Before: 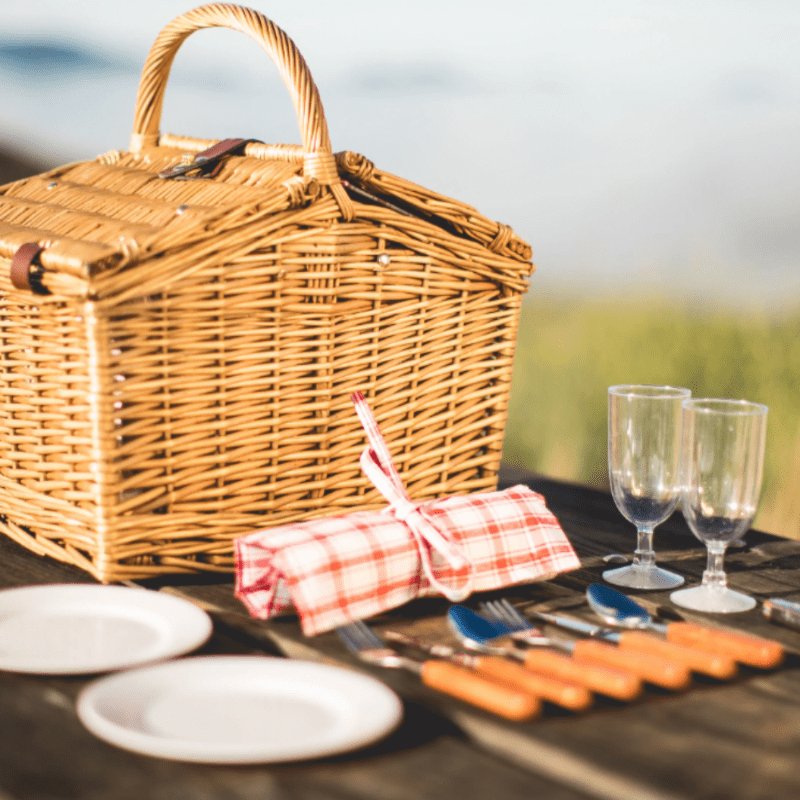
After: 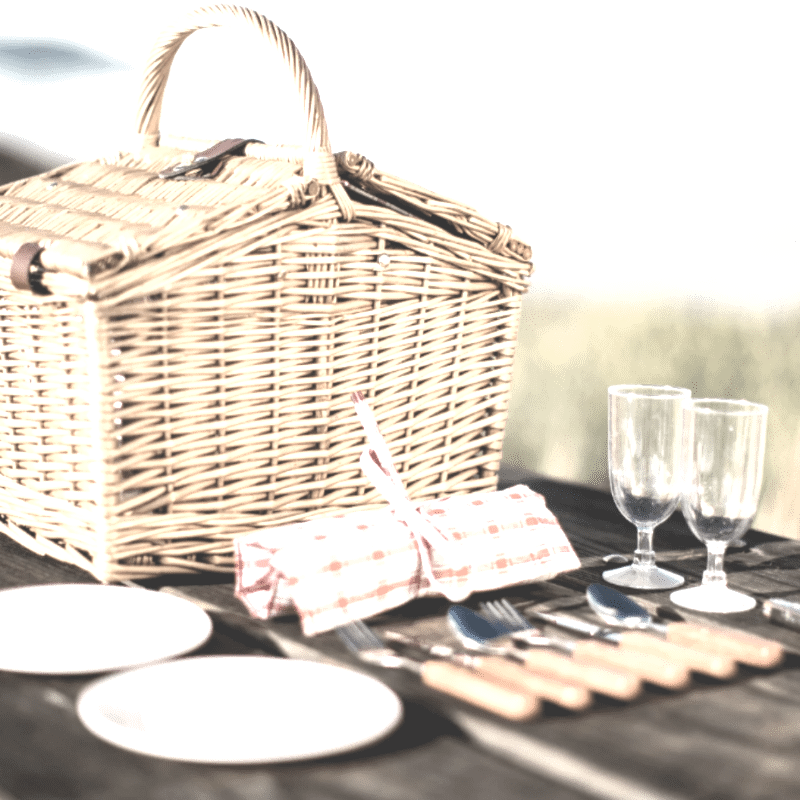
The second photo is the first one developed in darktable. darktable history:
color correction: saturation 0.3
shadows and highlights: shadows 62.66, white point adjustment 0.37, highlights -34.44, compress 83.82%
exposure: black level correction 0, exposure 1 EV, compensate exposure bias true, compensate highlight preservation false
